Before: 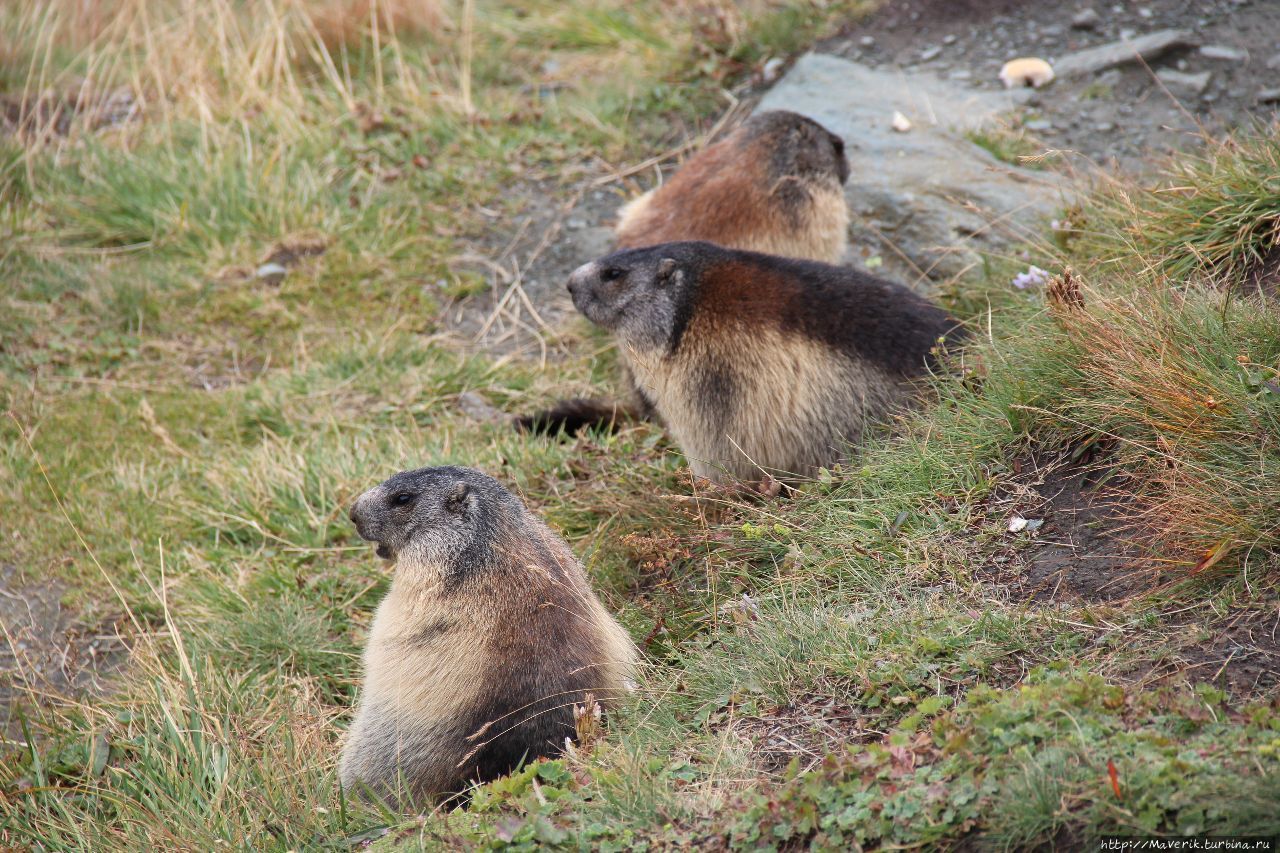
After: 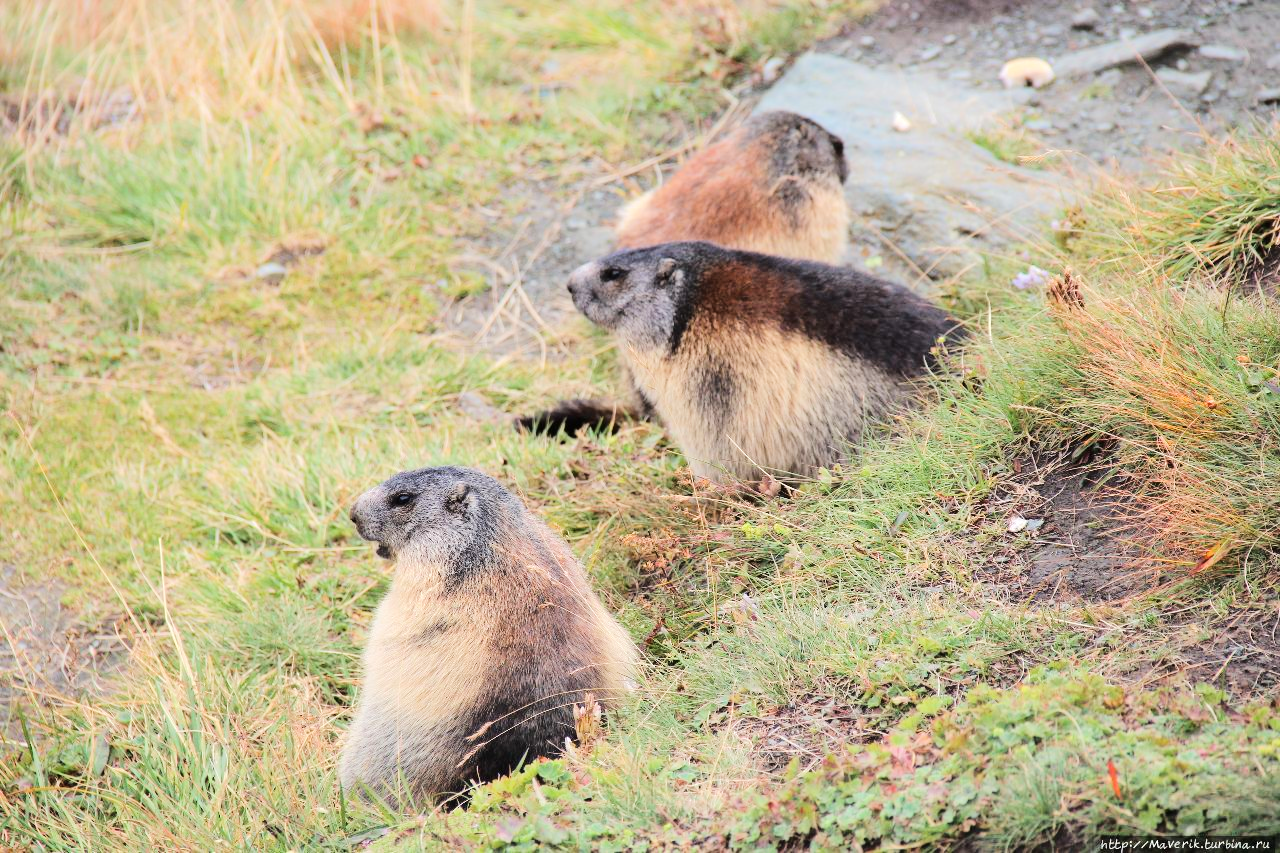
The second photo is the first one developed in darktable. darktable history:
tone equalizer: -7 EV 0.155 EV, -6 EV 0.563 EV, -5 EV 1.17 EV, -4 EV 1.36 EV, -3 EV 1.14 EV, -2 EV 0.6 EV, -1 EV 0.159 EV, edges refinement/feathering 500, mask exposure compensation -1.57 EV, preserve details no
